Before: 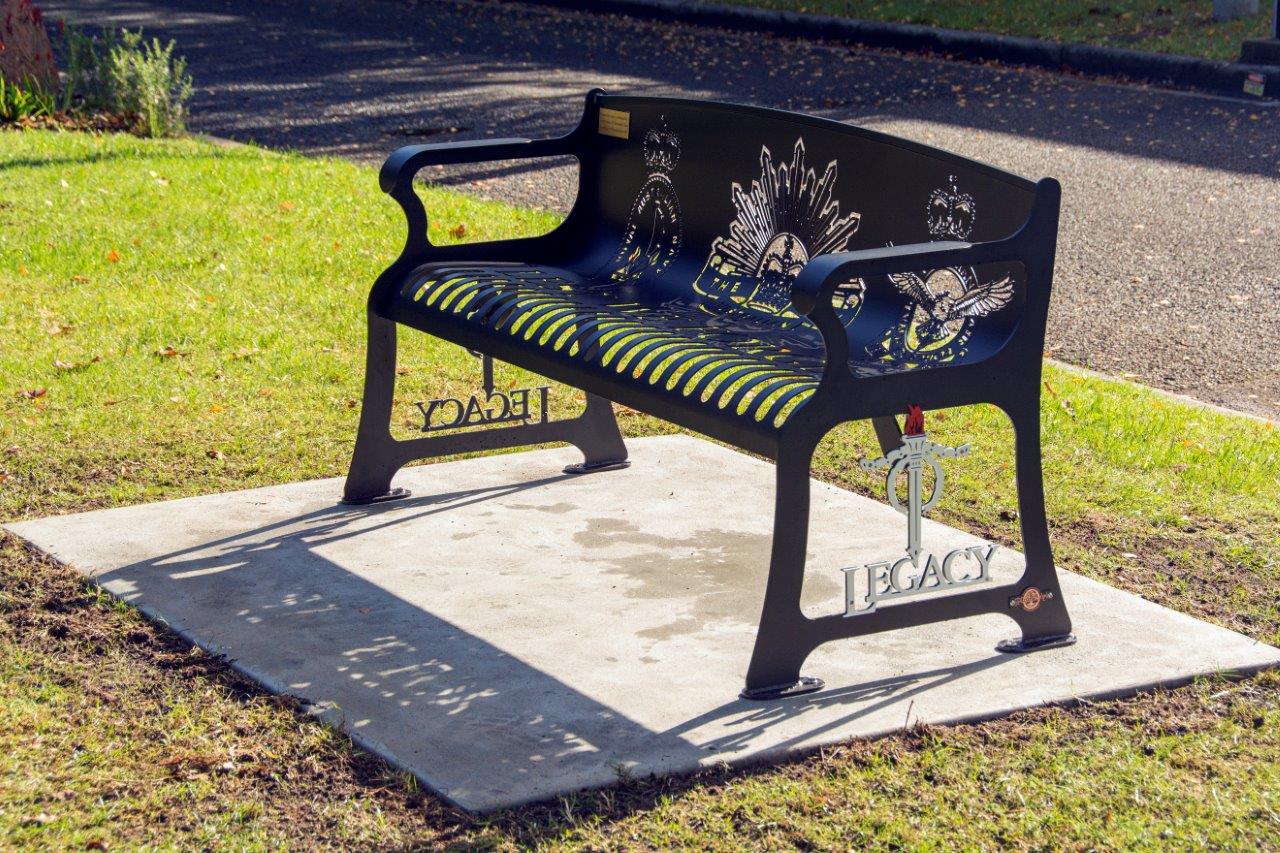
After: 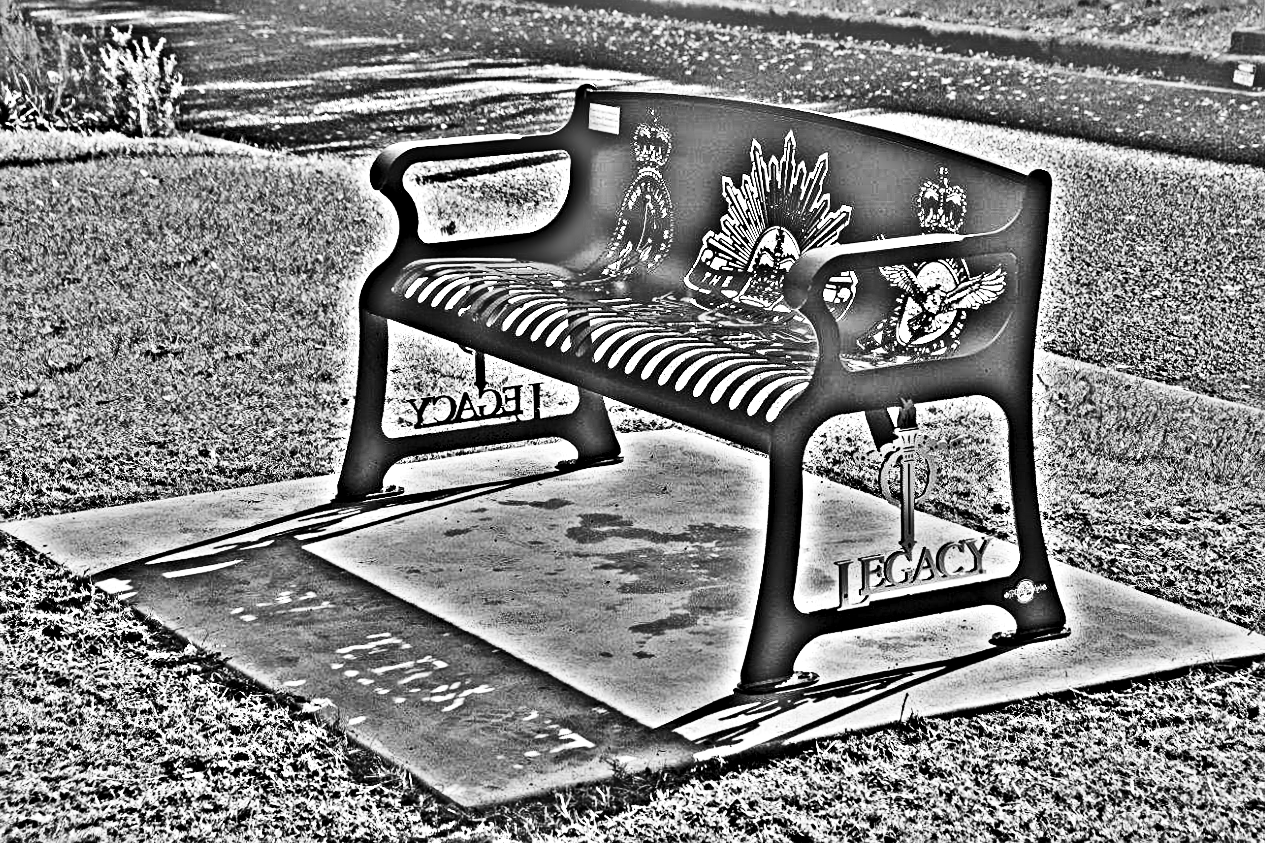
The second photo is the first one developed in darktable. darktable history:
rotate and perspective: rotation -0.45°, automatic cropping original format, crop left 0.008, crop right 0.992, crop top 0.012, crop bottom 0.988
contrast brightness saturation: contrast 0.4, brightness 0.1, saturation 0.21
sharpen: radius 2.167, amount 0.381, threshold 0
highpass: on, module defaults
